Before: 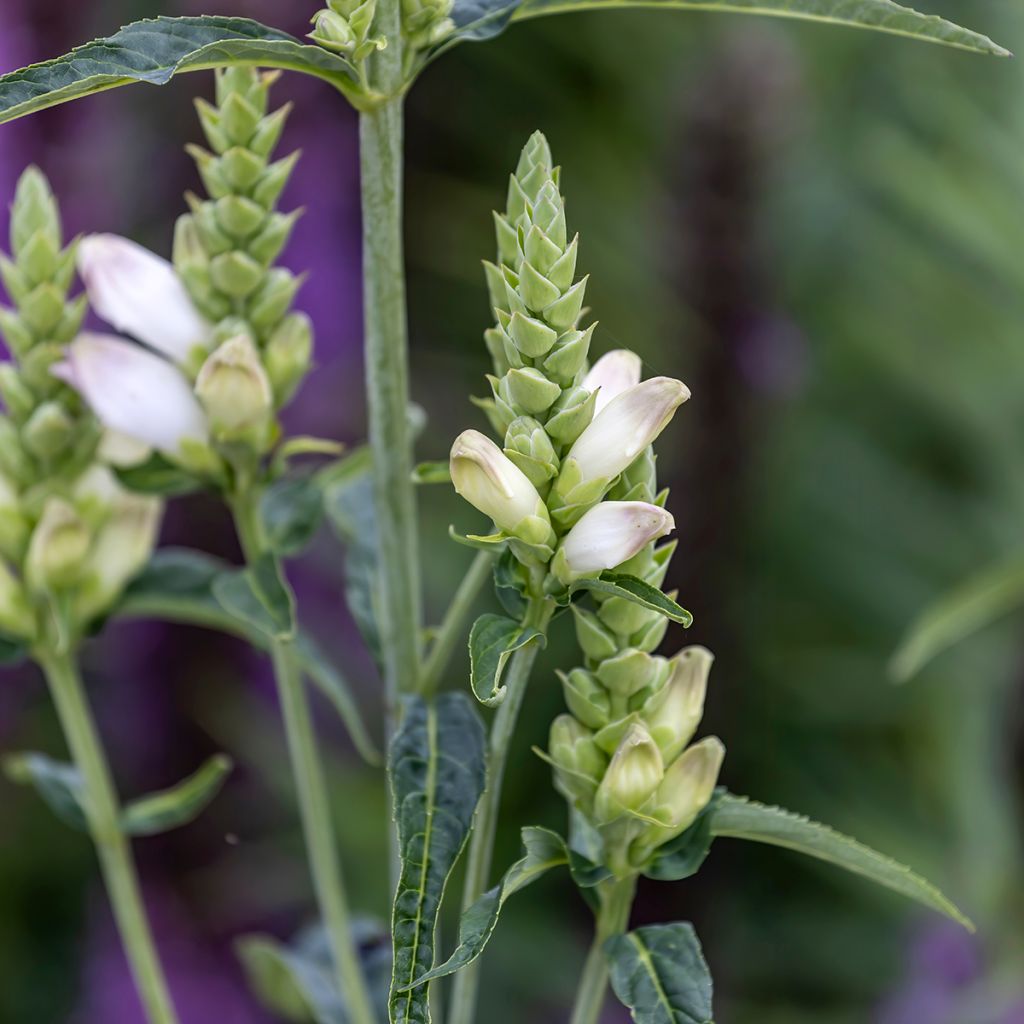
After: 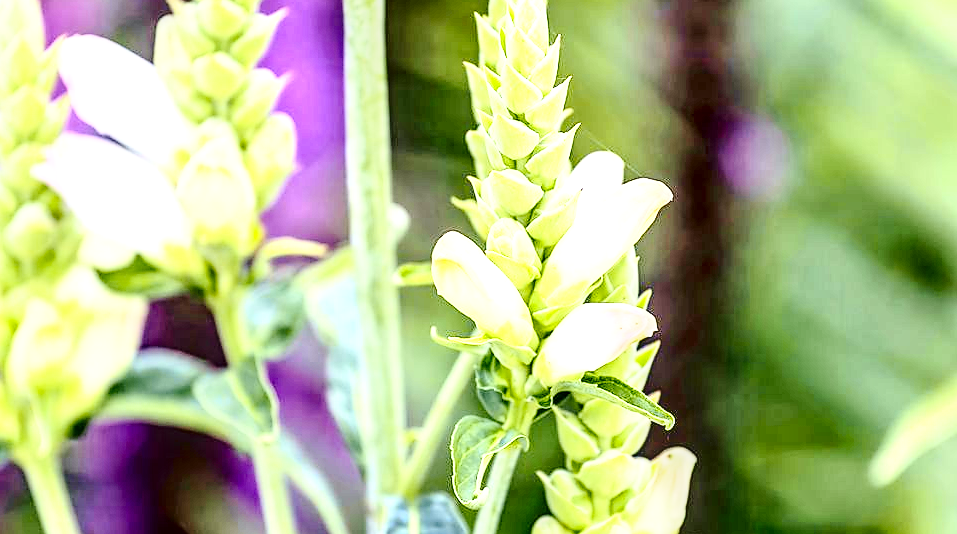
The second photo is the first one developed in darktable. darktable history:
exposure: black level correction 0, exposure 1.099 EV, compensate exposure bias true, compensate highlight preservation false
tone curve: curves: ch0 [(0.003, 0.032) (0.037, 0.037) (0.142, 0.117) (0.279, 0.311) (0.405, 0.49) (0.526, 0.651) (0.722, 0.857) (0.875, 0.946) (1, 0.98)]; ch1 [(0, 0) (0.305, 0.325) (0.453, 0.437) (0.482, 0.473) (0.501, 0.498) (0.515, 0.523) (0.559, 0.591) (0.6, 0.659) (0.656, 0.71) (1, 1)]; ch2 [(0, 0) (0.323, 0.277) (0.424, 0.396) (0.479, 0.484) (0.499, 0.502) (0.515, 0.537) (0.564, 0.595) (0.644, 0.703) (0.742, 0.803) (1, 1)], color space Lab, independent channels, preserve colors none
sharpen: radius 0.98, amount 0.611
crop: left 1.838%, top 19.417%, right 4.682%, bottom 28.383%
base curve: curves: ch0 [(0, 0) (0.028, 0.03) (0.121, 0.232) (0.46, 0.748) (0.859, 0.968) (1, 1)], preserve colors none
local contrast: detail 160%
